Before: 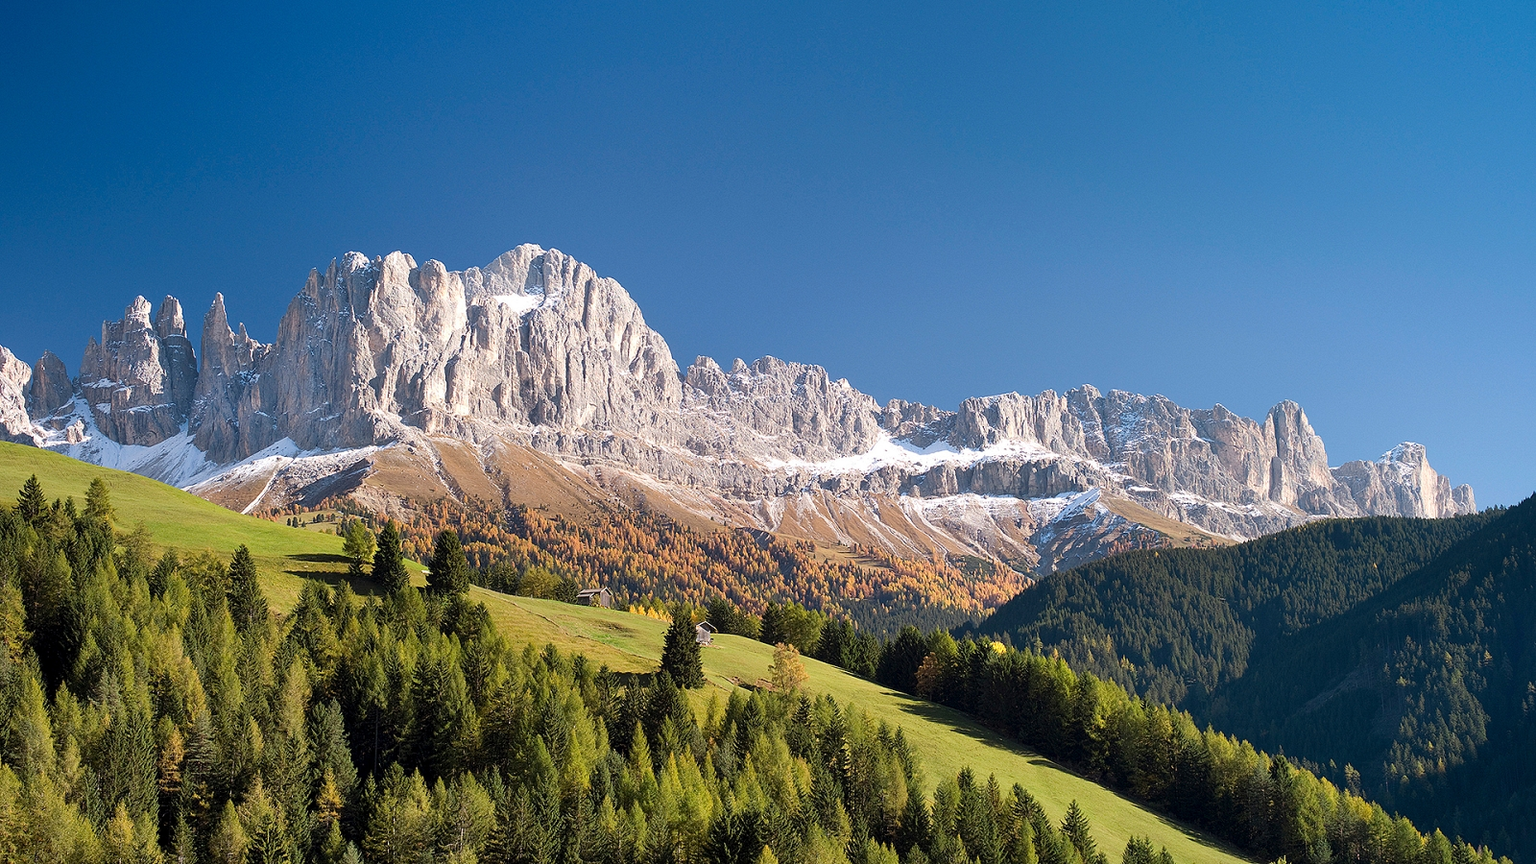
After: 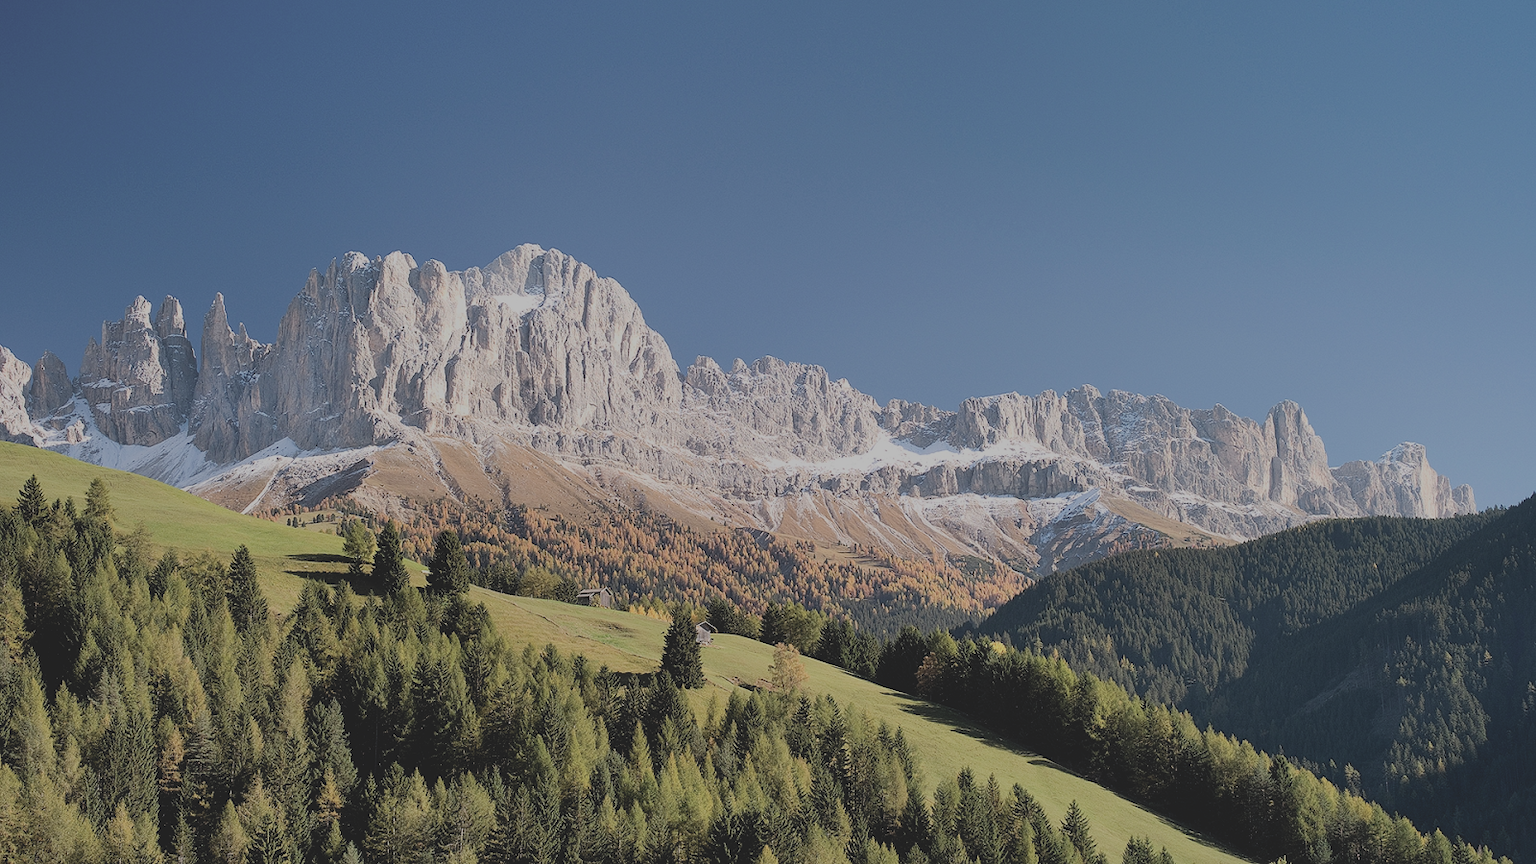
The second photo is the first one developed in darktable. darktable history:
filmic rgb: black relative exposure -7.65 EV, white relative exposure 4.56 EV, hardness 3.61, color science v6 (2022)
contrast brightness saturation: contrast -0.26, saturation -0.43
